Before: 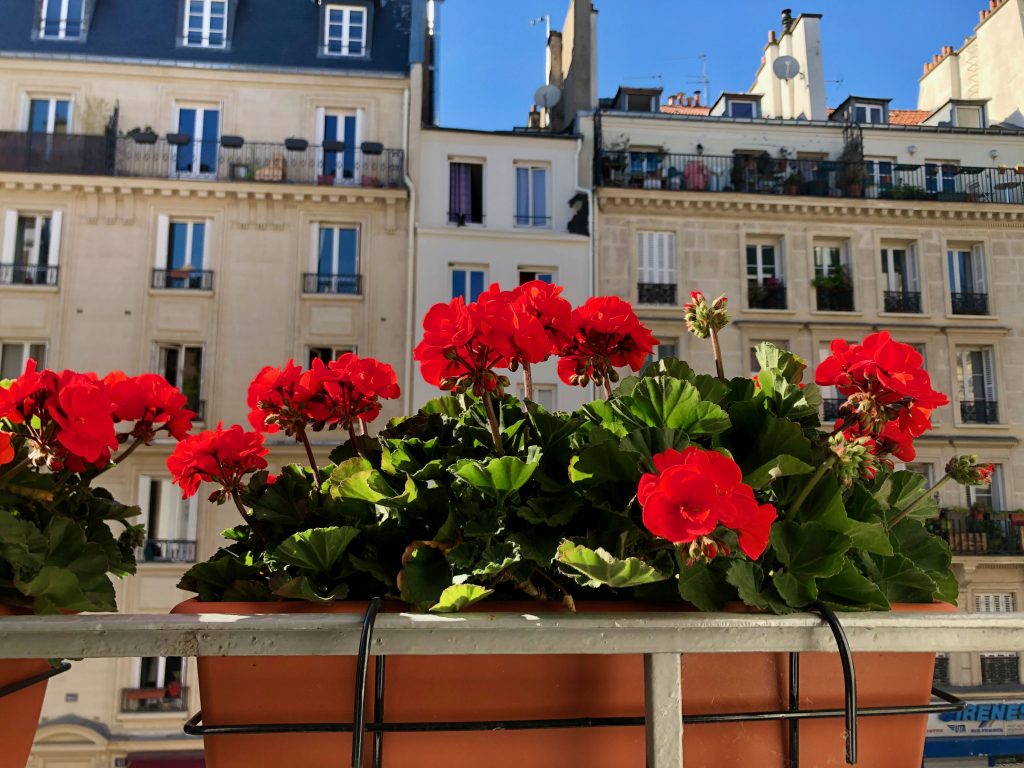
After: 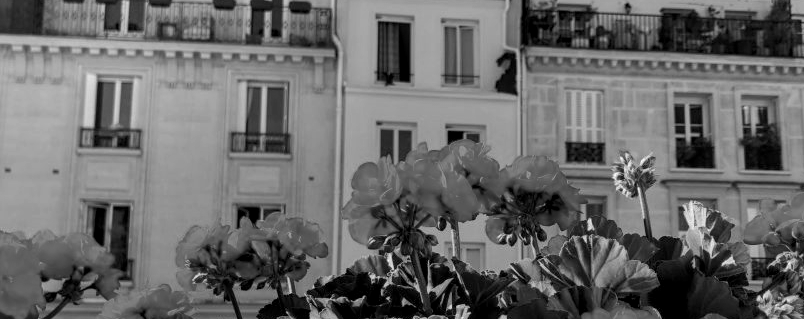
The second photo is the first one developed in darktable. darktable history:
crop: left 7.036%, top 18.398%, right 14.379%, bottom 40.043%
color balance rgb: perceptual saturation grading › global saturation 20%, global vibrance 10%
local contrast: on, module defaults
contrast brightness saturation: saturation -1
